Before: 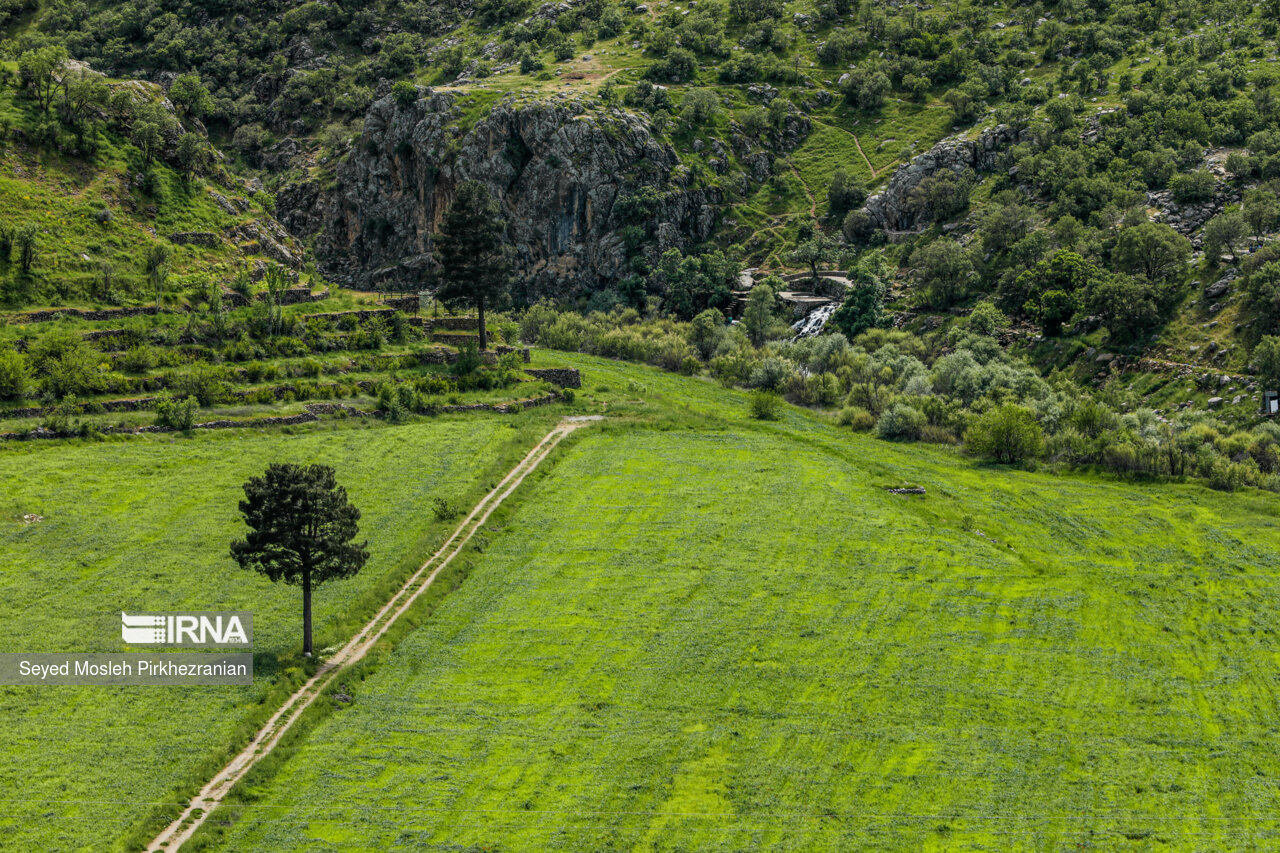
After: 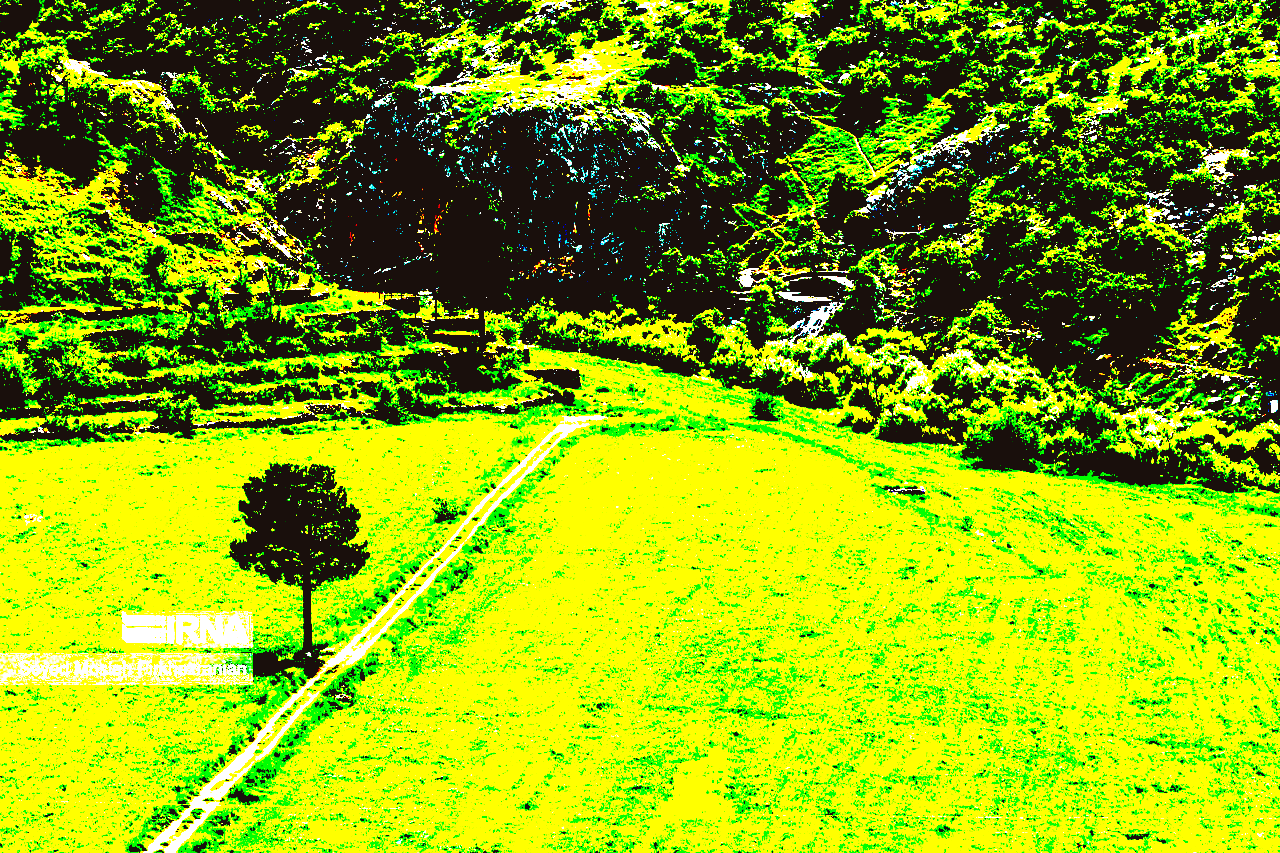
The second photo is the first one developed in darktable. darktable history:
color balance rgb: shadows lift › luminance -21.814%, shadows lift › chroma 6.568%, shadows lift › hue 268.22°, power › luminance 9.923%, power › chroma 2.809%, power › hue 59.87°, global offset › luminance 0.499%, perceptual saturation grading › global saturation 0.454%, global vibrance 20%
exposure: black level correction 0.1, exposure 3.044 EV, compensate highlight preservation false
